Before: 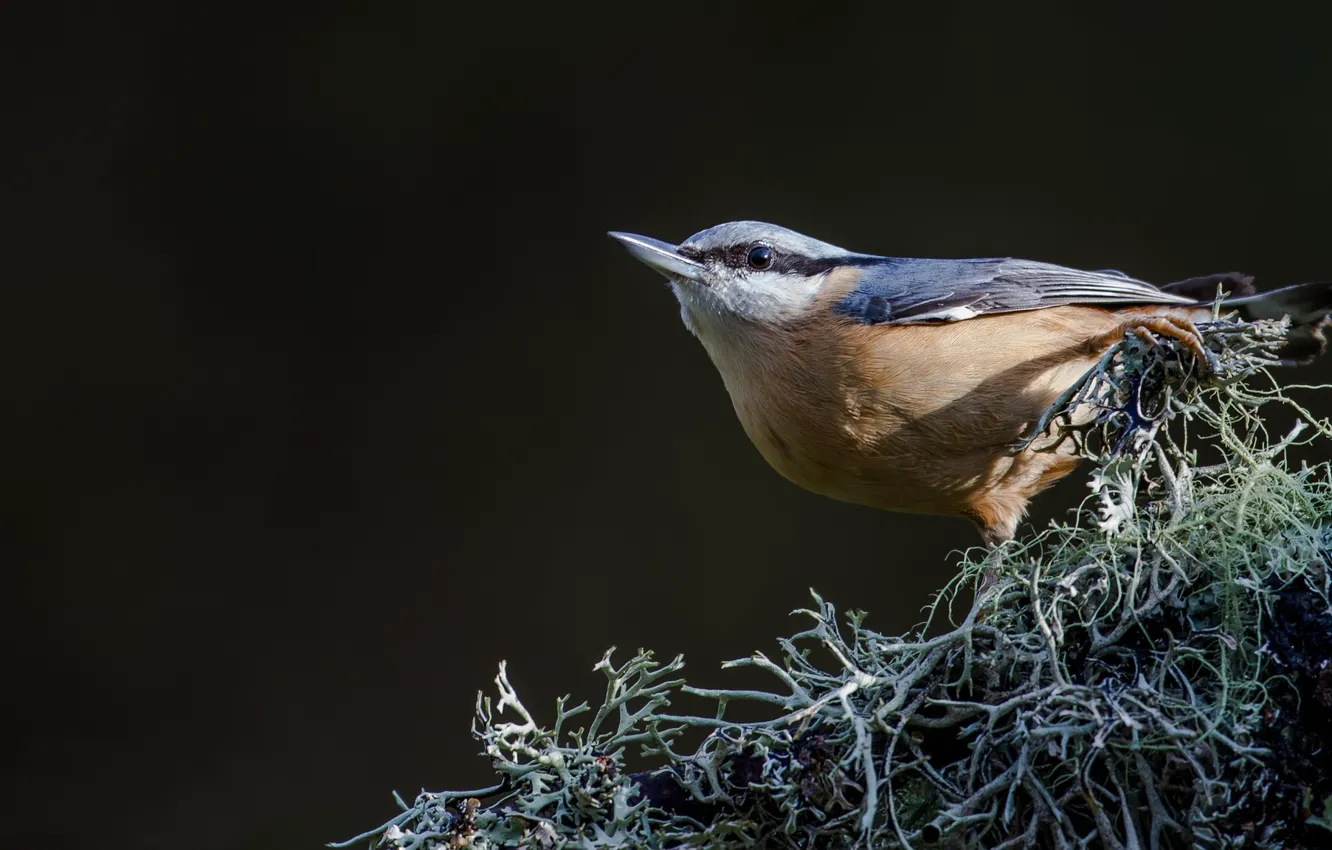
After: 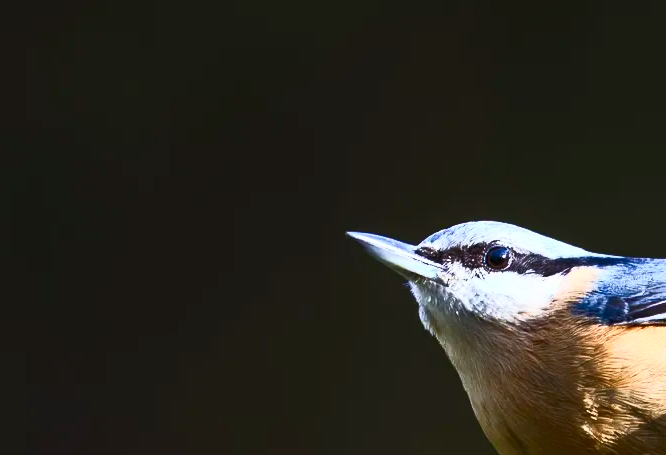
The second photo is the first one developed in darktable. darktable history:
tone equalizer: edges refinement/feathering 500, mask exposure compensation -1.57 EV, preserve details no
contrast brightness saturation: contrast 0.831, brightness 0.591, saturation 0.574
crop: left 19.697%, right 30.263%, bottom 46.451%
